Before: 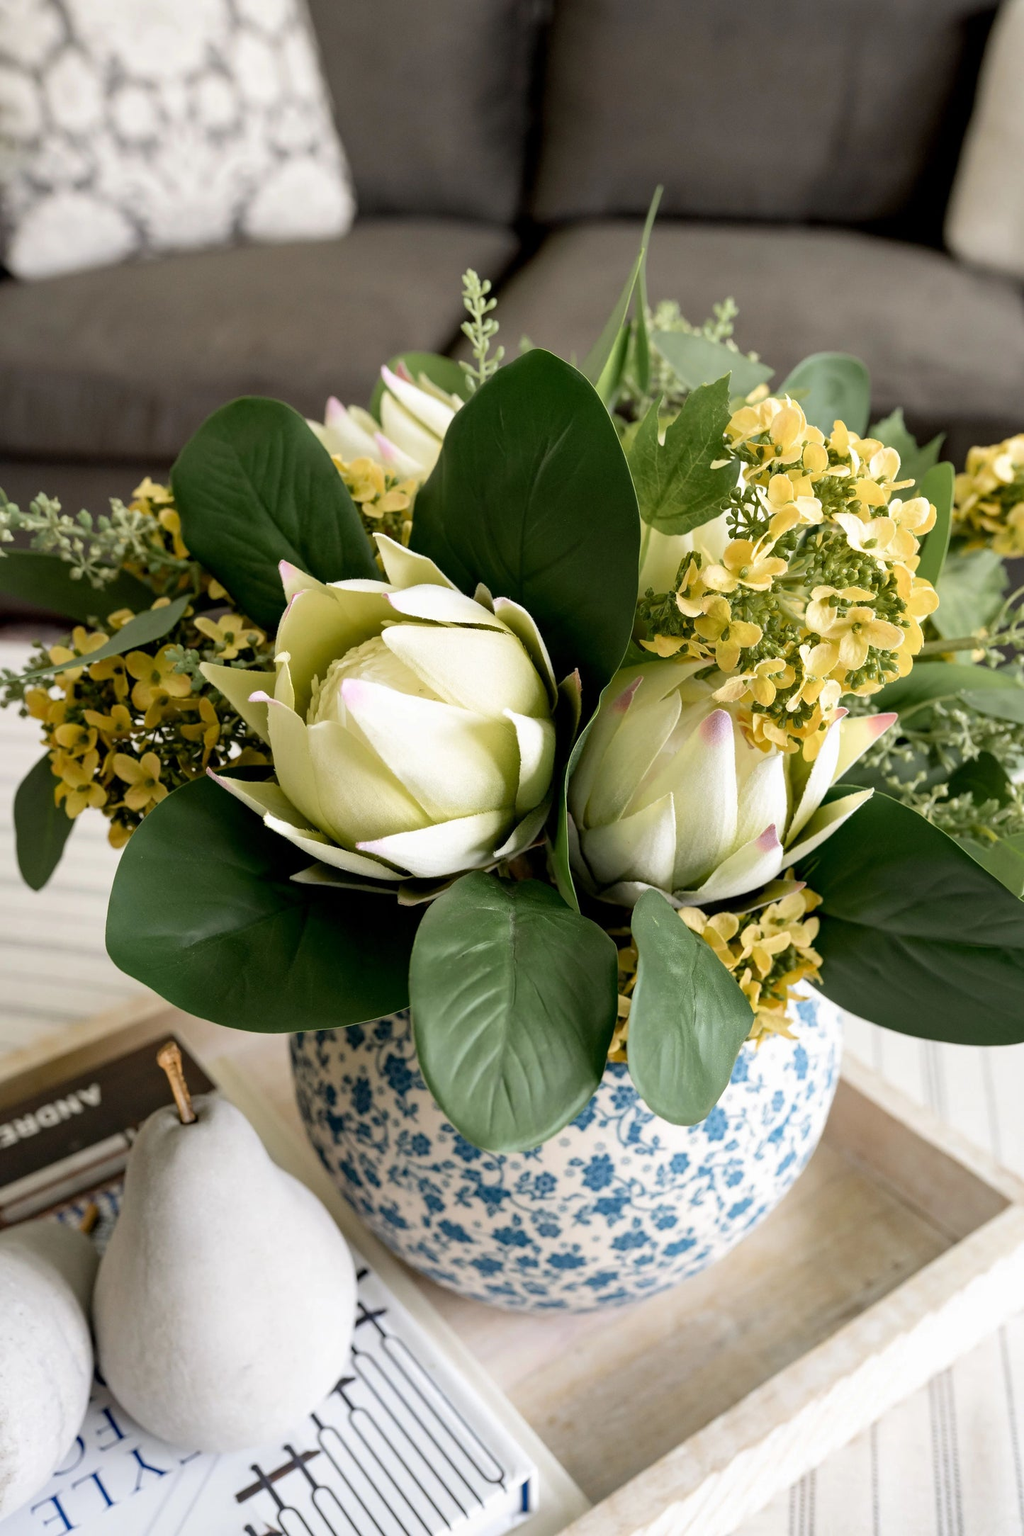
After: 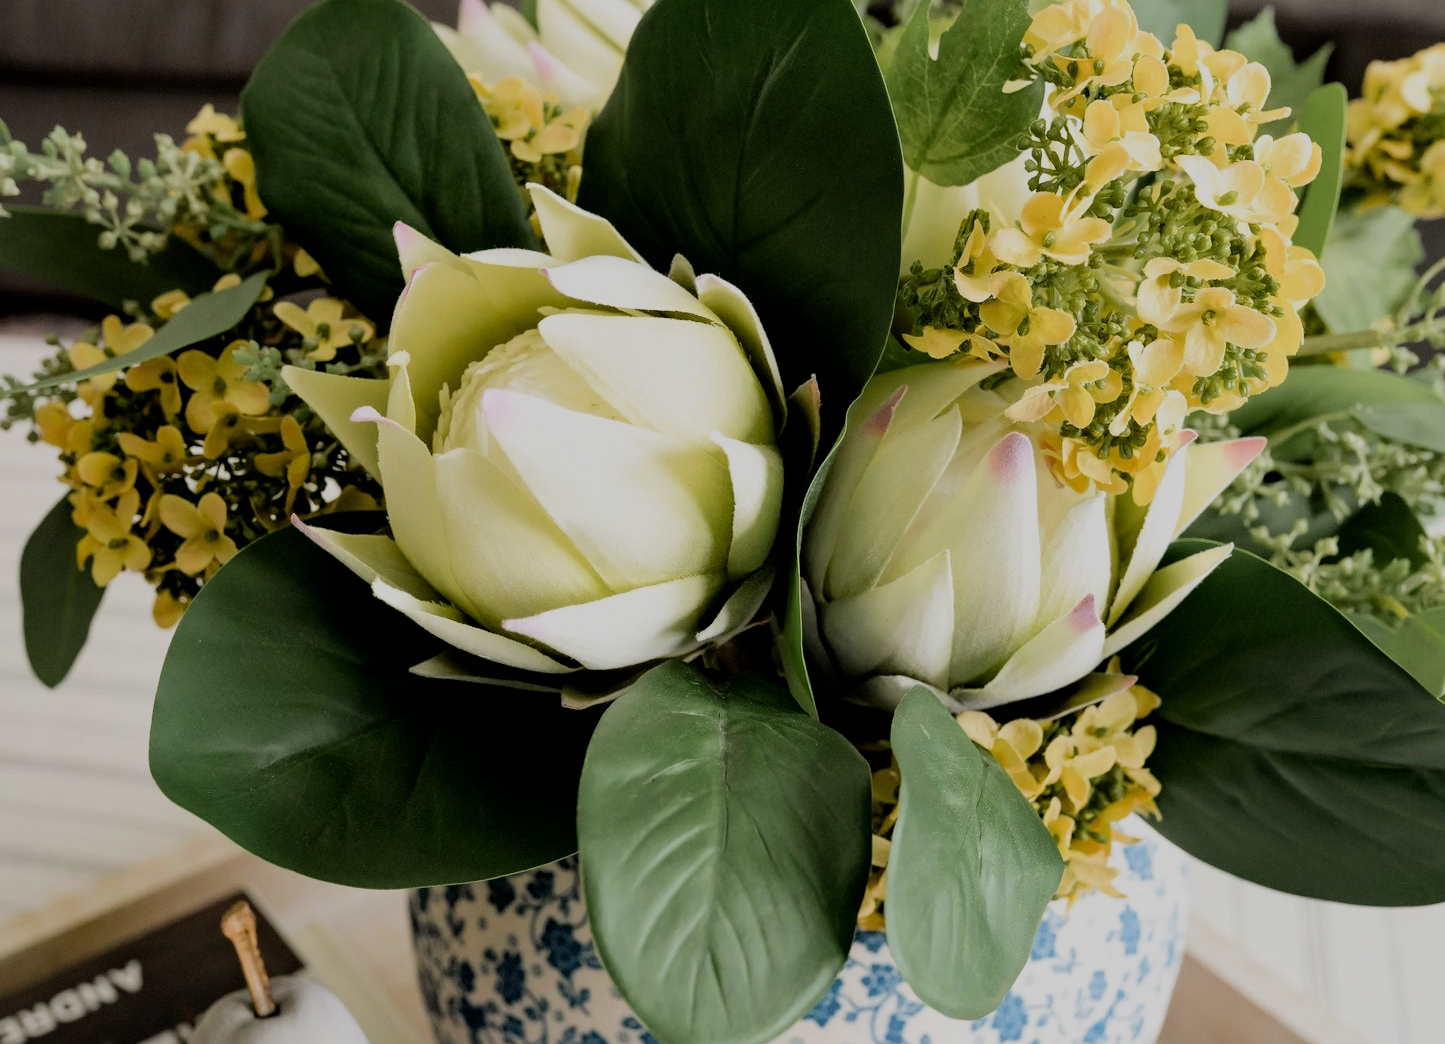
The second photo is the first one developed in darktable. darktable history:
crop and rotate: top 26.274%, bottom 25.53%
filmic rgb: black relative exposure -6.97 EV, white relative exposure 5.57 EV, hardness 2.86, iterations of high-quality reconstruction 0
